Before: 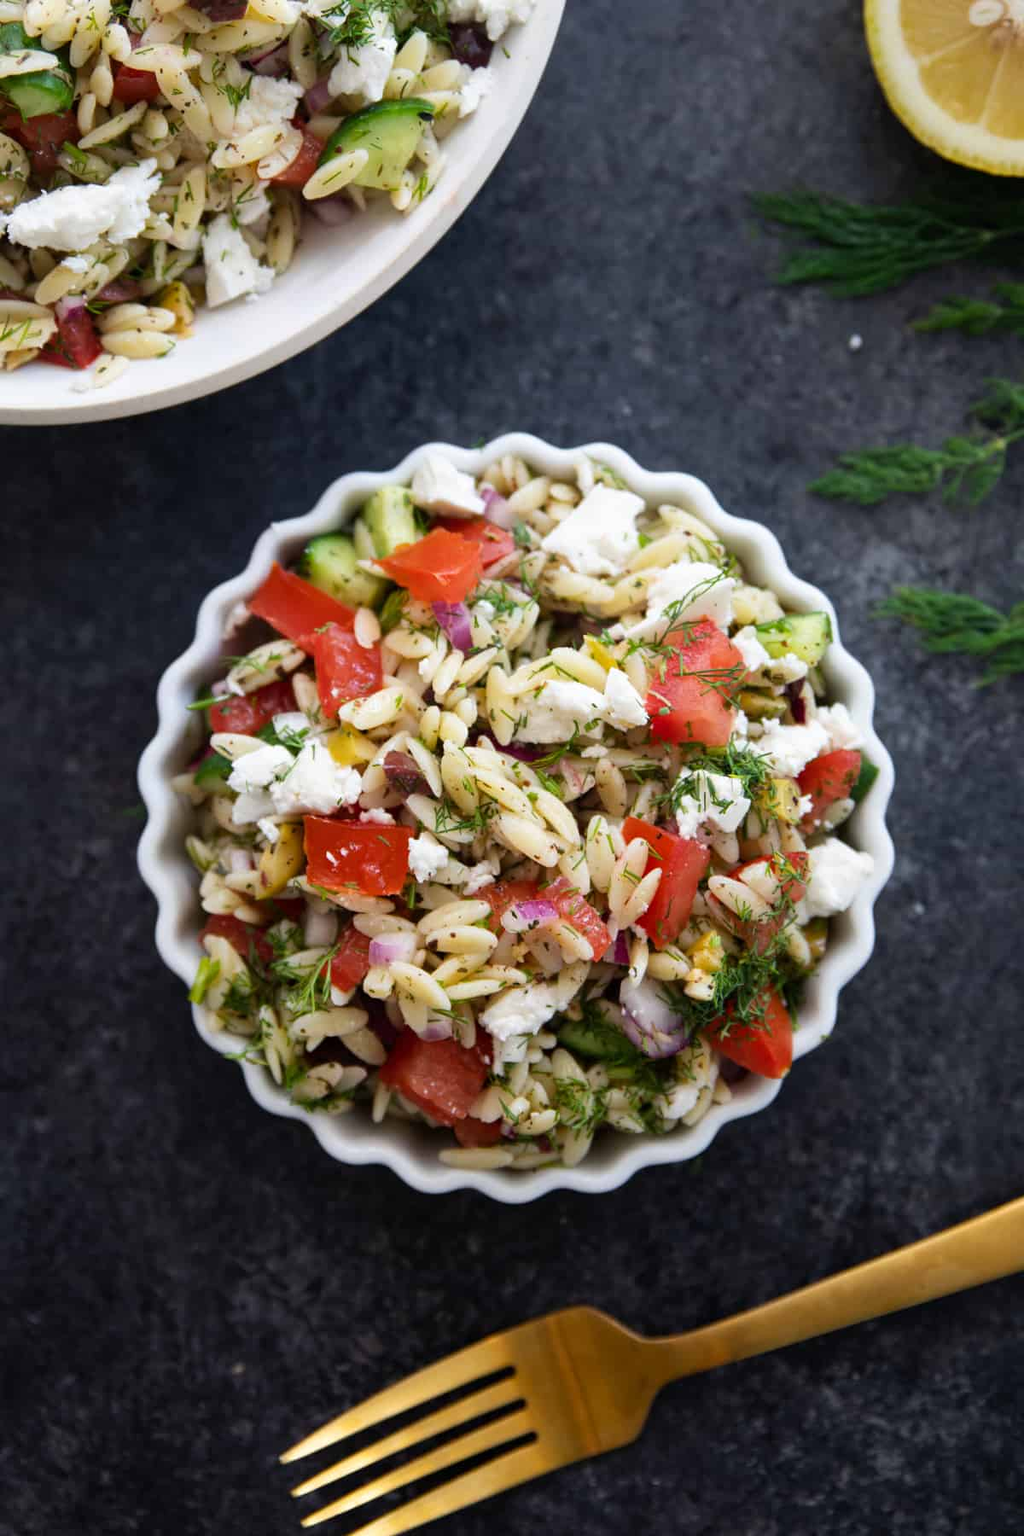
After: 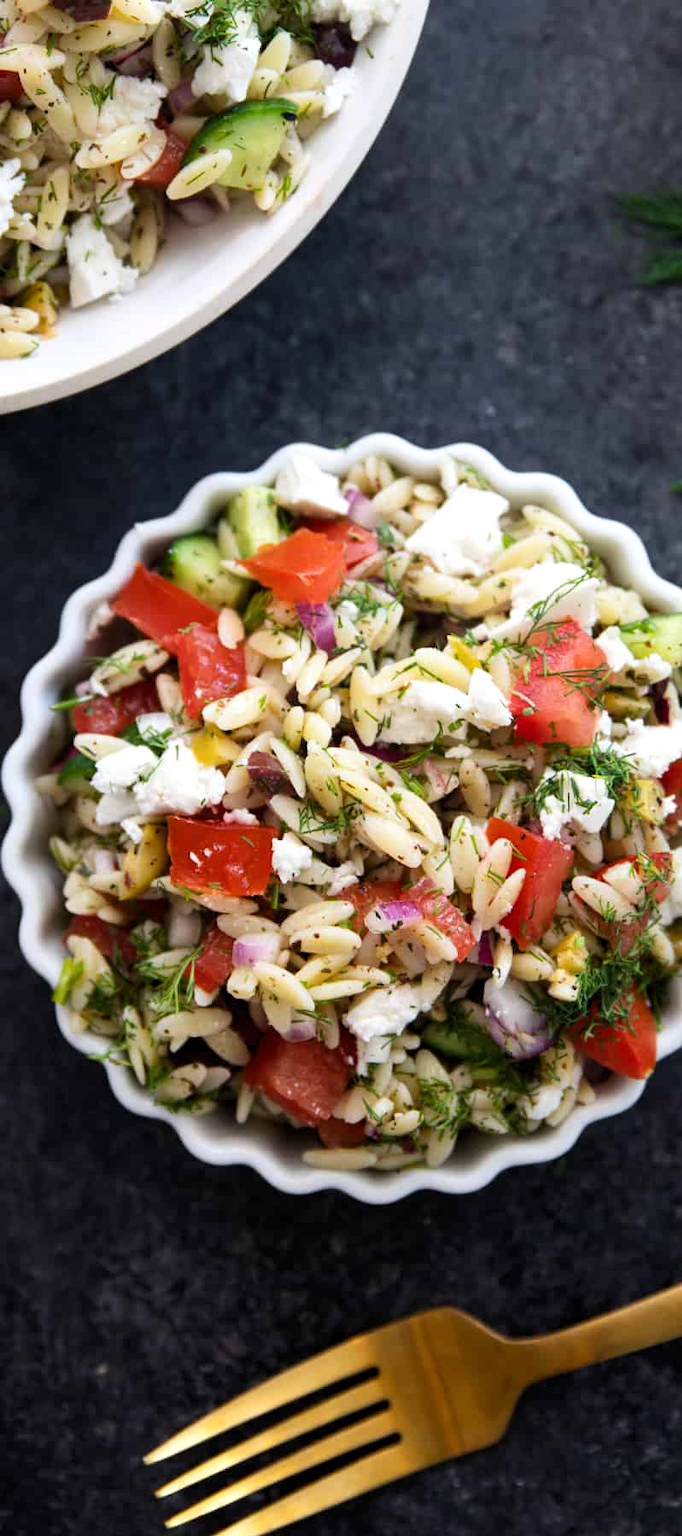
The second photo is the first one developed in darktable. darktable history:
crop and rotate: left 13.342%, right 19.991%
levels: levels [0.016, 0.492, 0.969]
contrast brightness saturation: contrast 0.1, brightness 0.02, saturation 0.02
